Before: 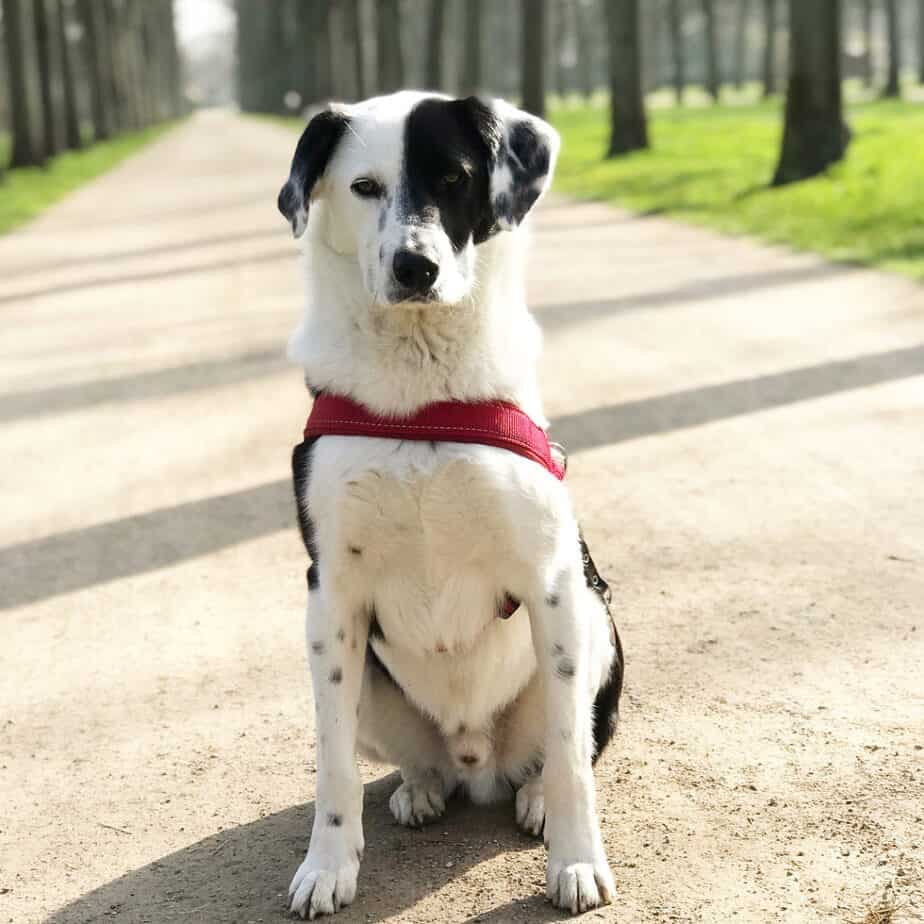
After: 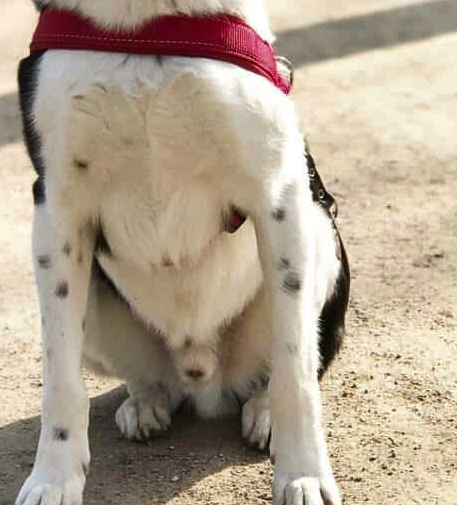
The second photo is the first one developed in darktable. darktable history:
crop: left 29.672%, top 41.786%, right 20.851%, bottom 3.487%
shadows and highlights: soften with gaussian
